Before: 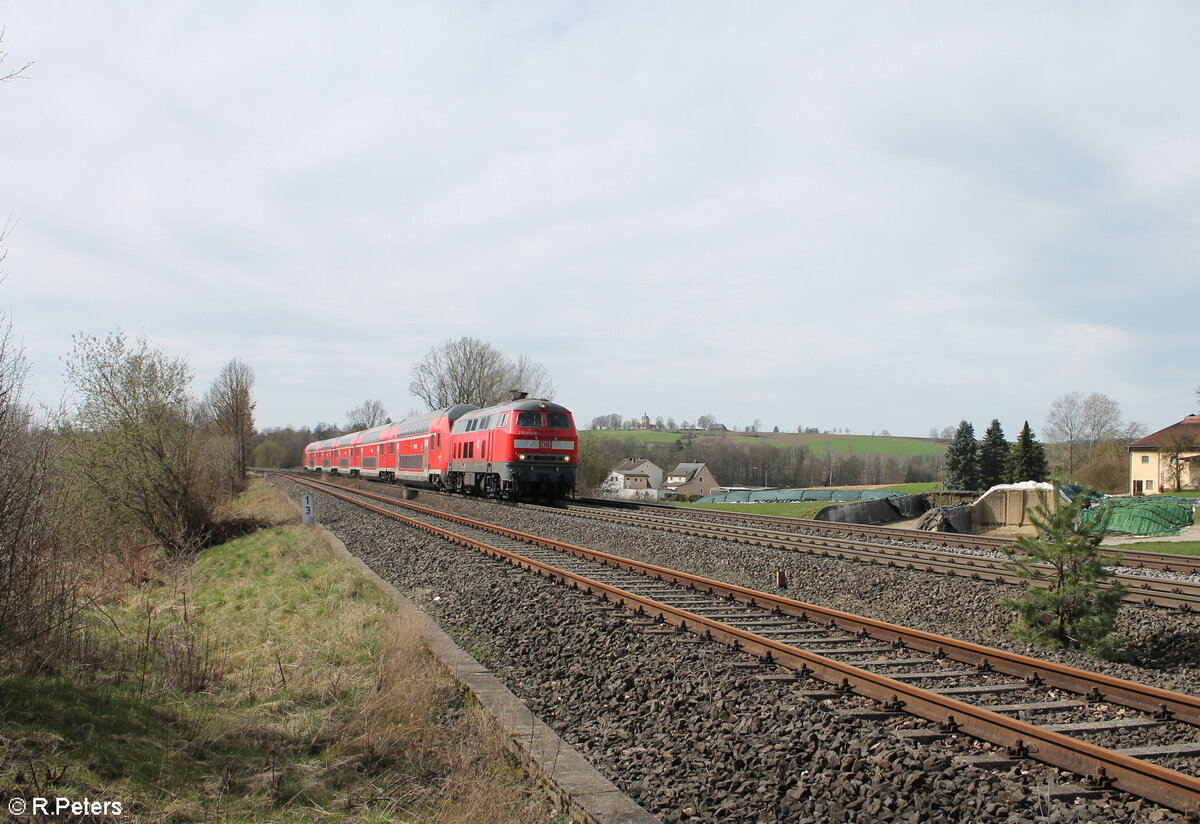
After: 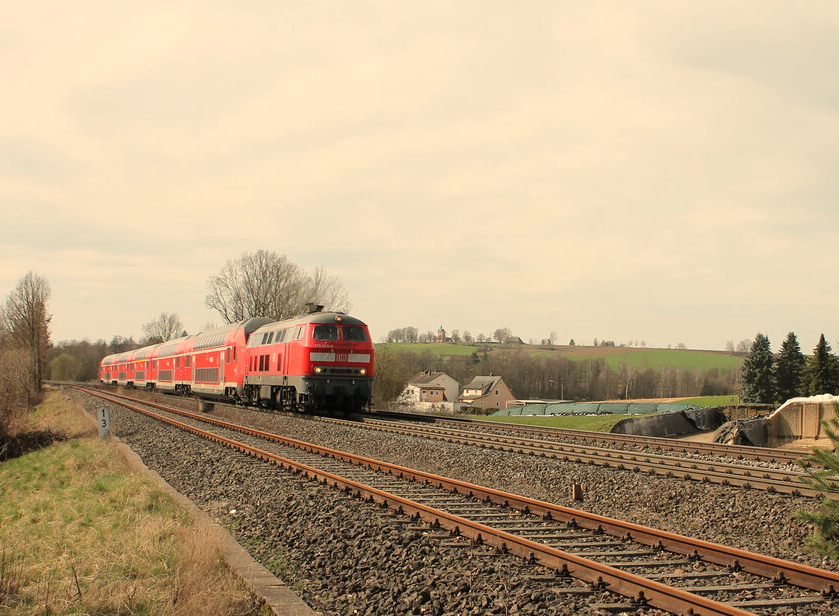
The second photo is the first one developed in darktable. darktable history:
white balance: red 1.123, blue 0.83
crop and rotate: left 17.046%, top 10.659%, right 12.989%, bottom 14.553%
